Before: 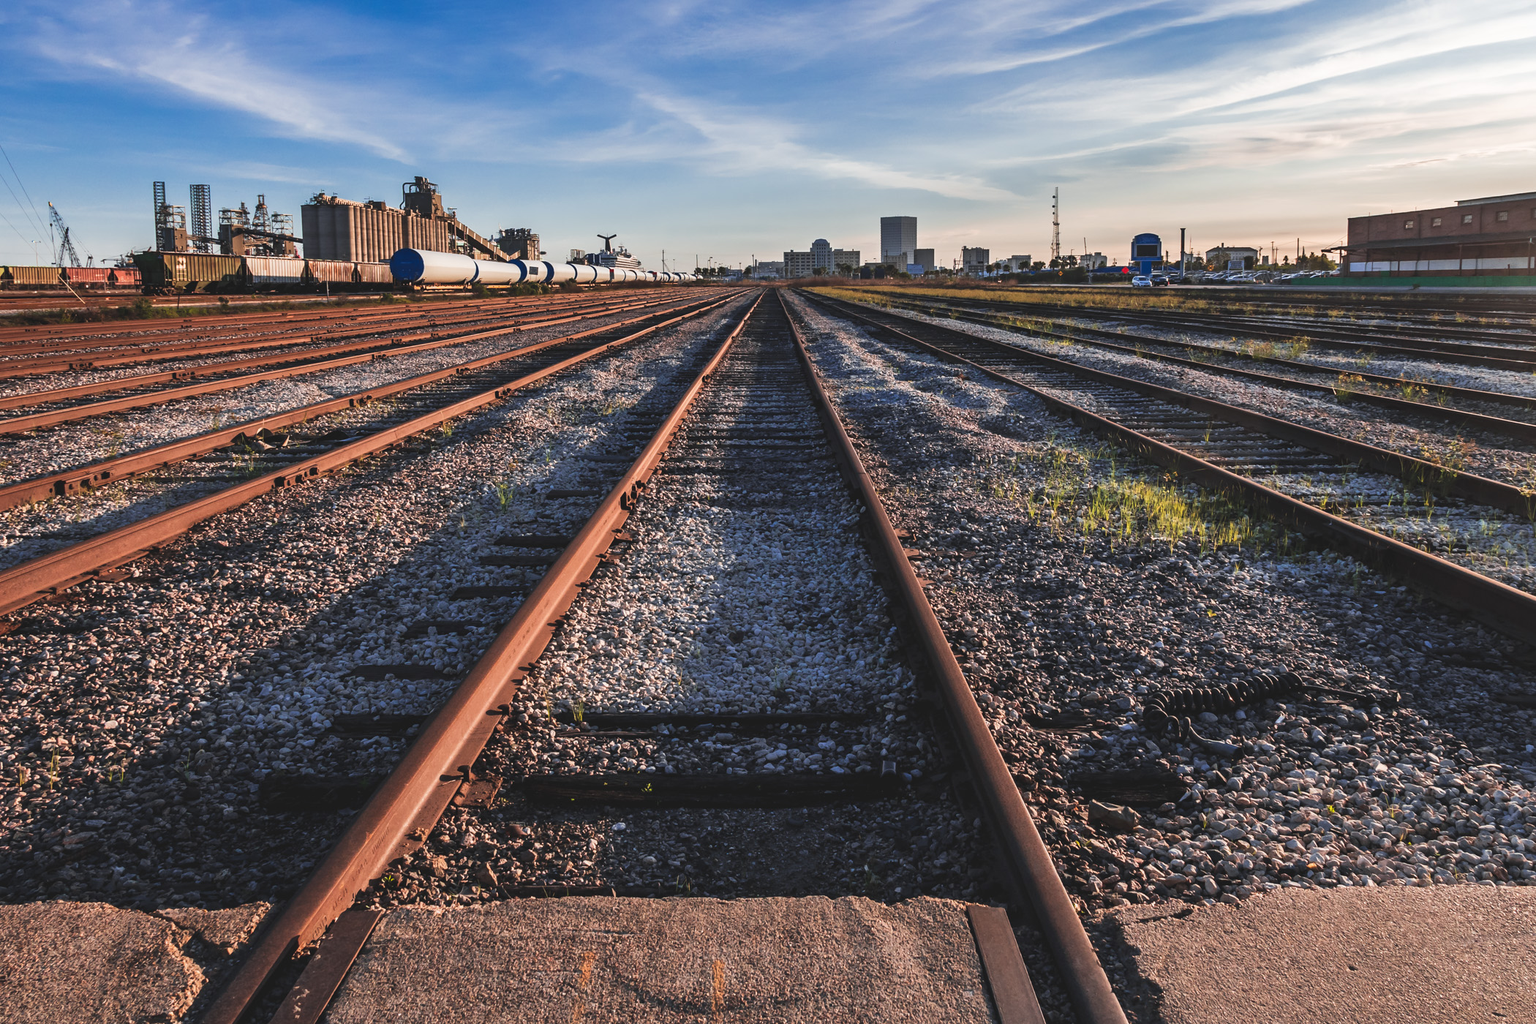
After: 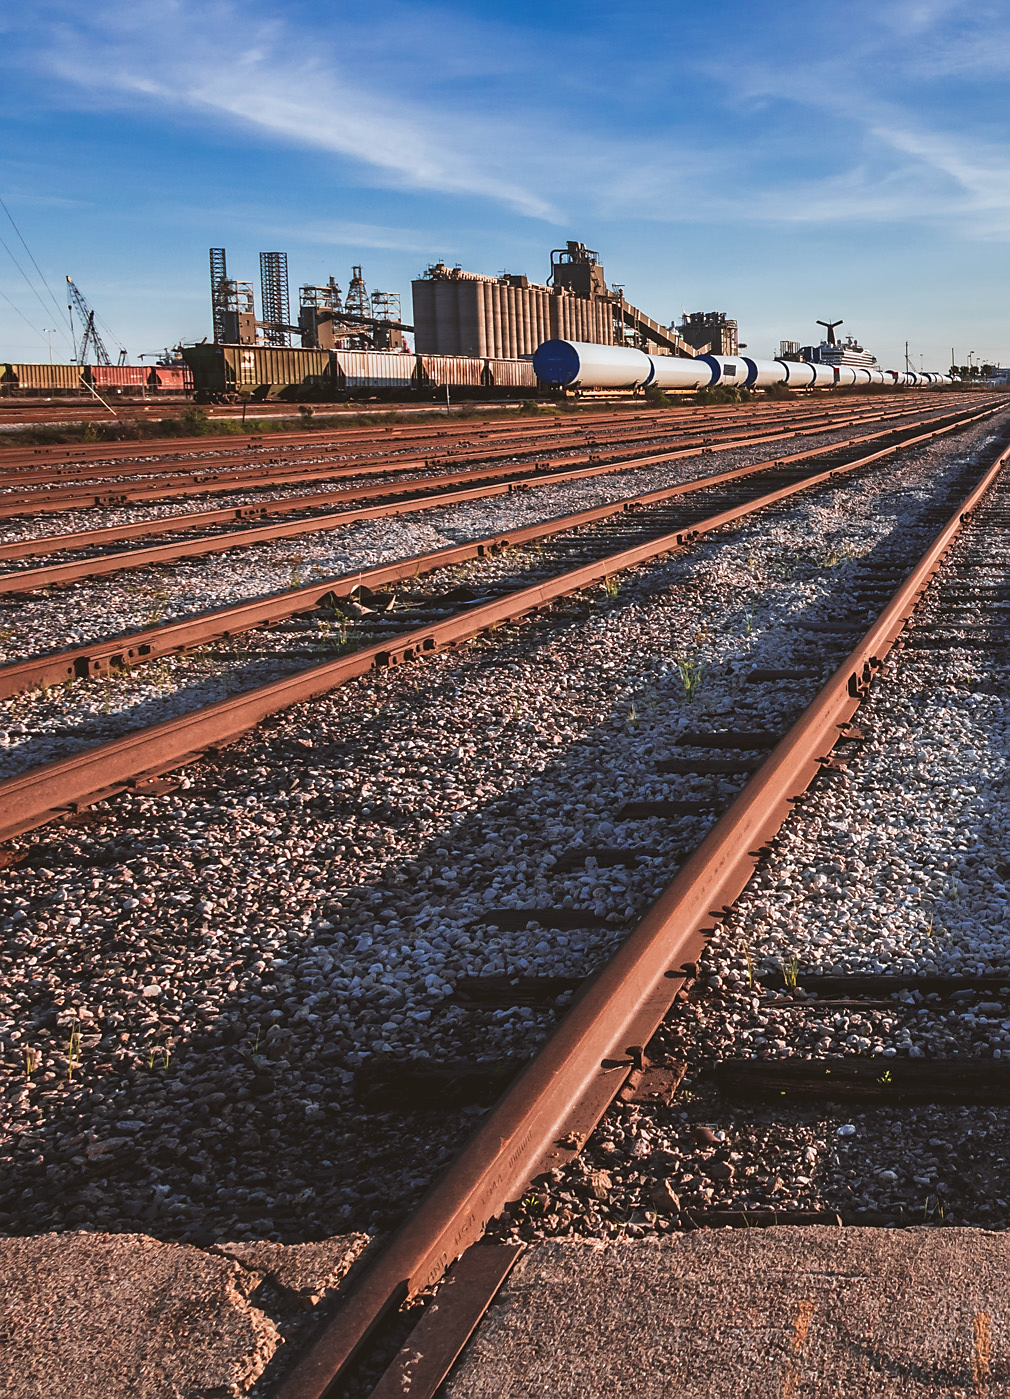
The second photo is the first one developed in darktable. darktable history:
crop and rotate: left 0.002%, top 0%, right 51.86%
sharpen: radius 1.499, amount 0.407, threshold 1.372
color correction: highlights a* -3.24, highlights b* -6.4, shadows a* 3.19, shadows b* 5.43
